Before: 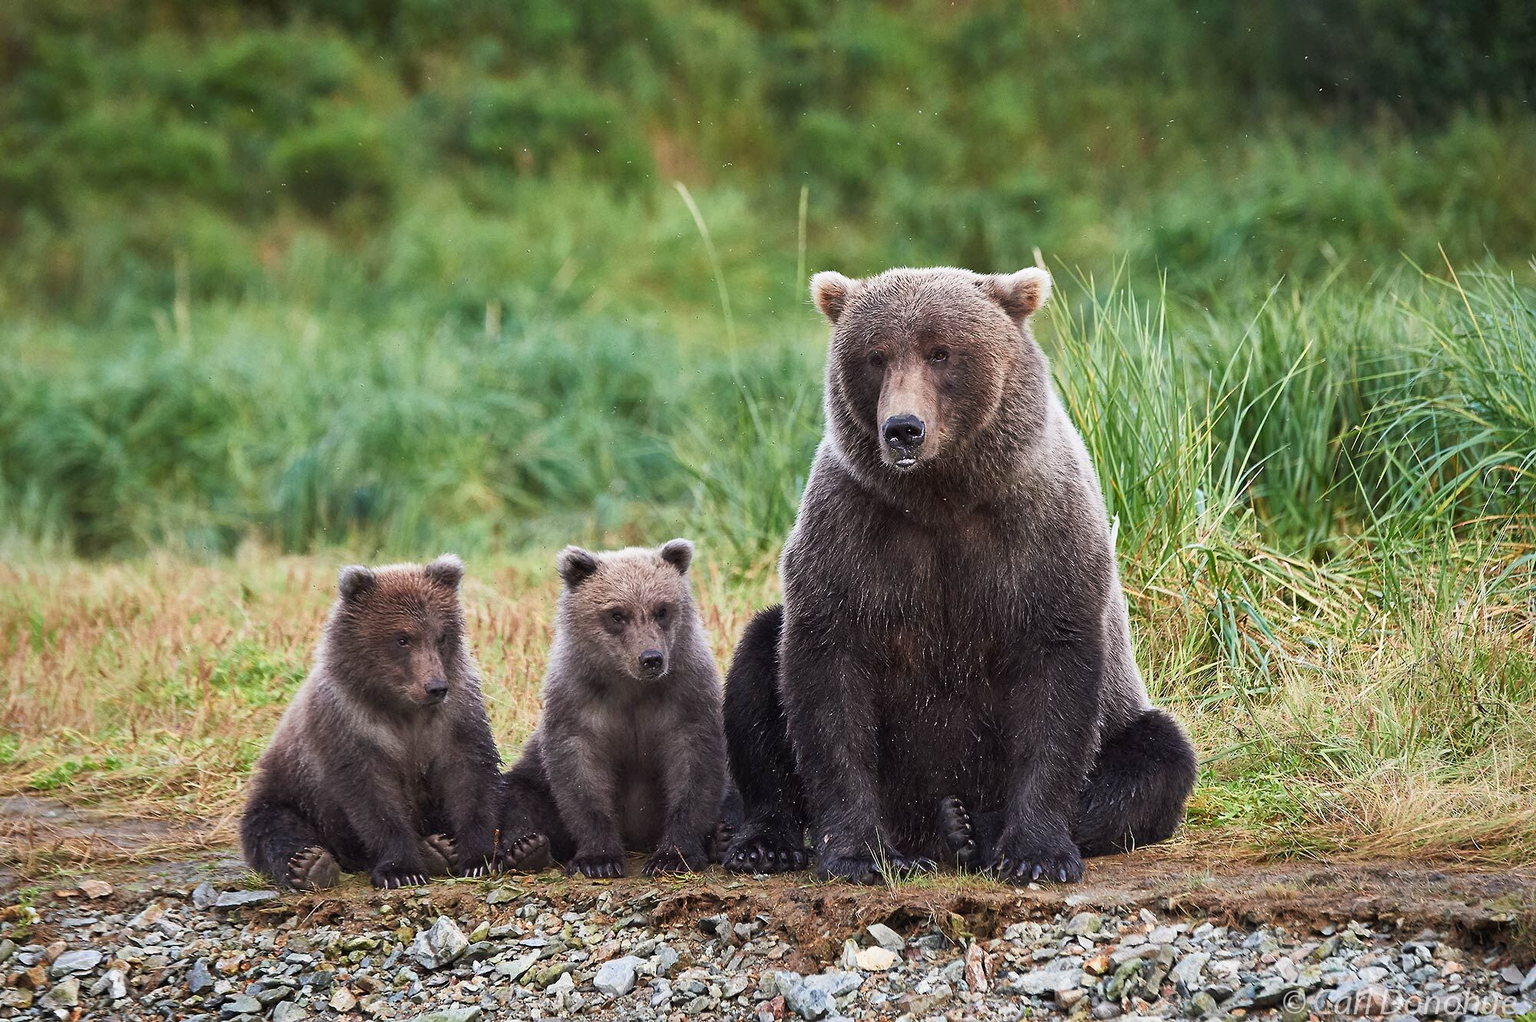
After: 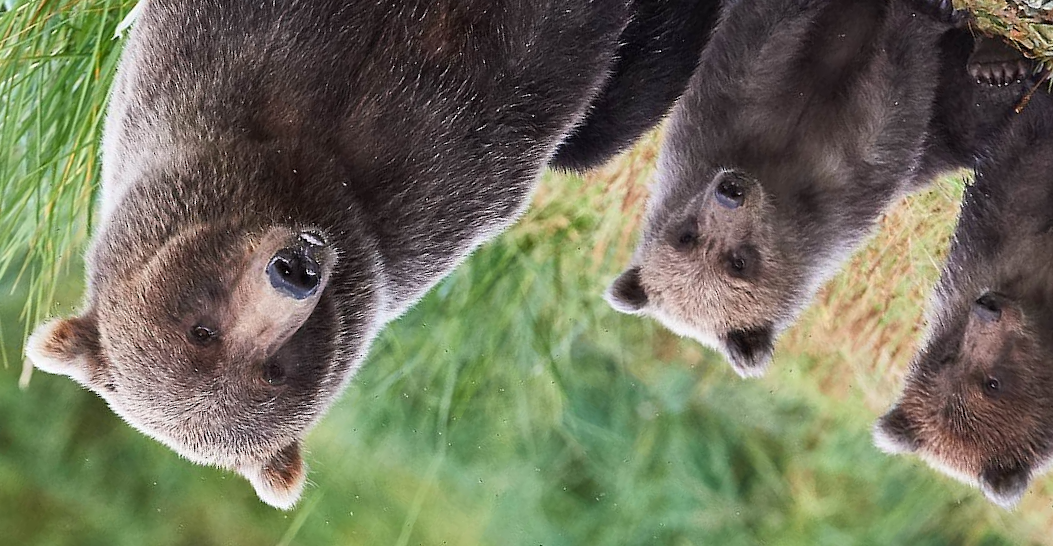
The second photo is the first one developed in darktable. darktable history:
crop and rotate: angle 148.3°, left 9.109%, top 15.566%, right 4.462%, bottom 17.115%
